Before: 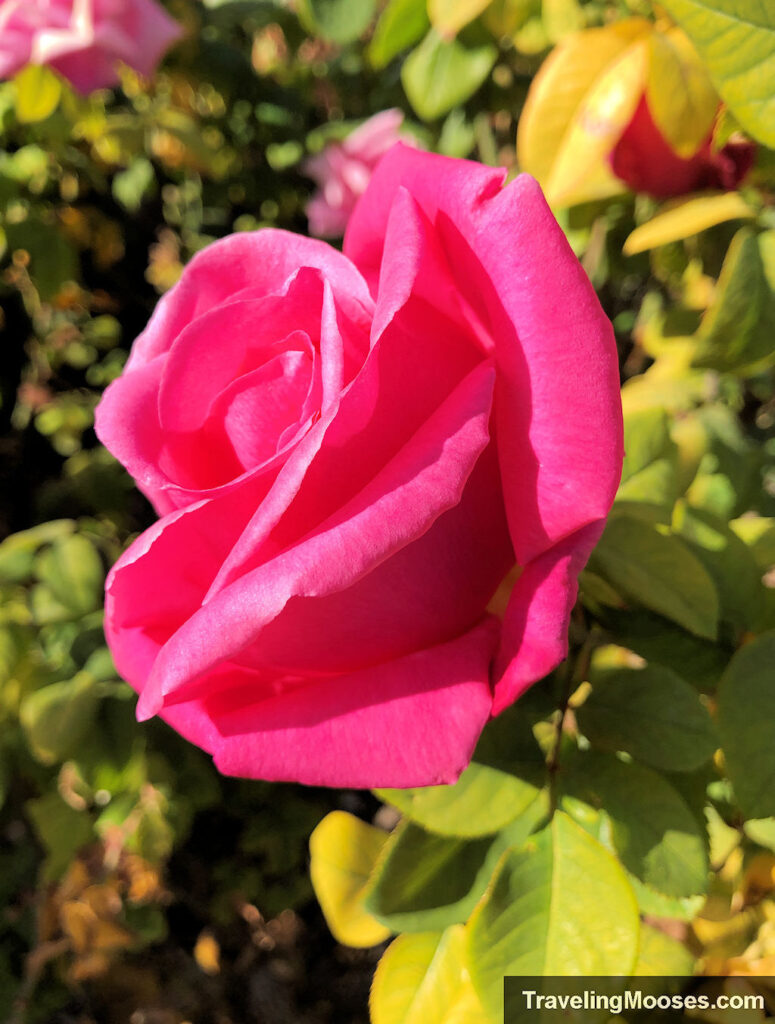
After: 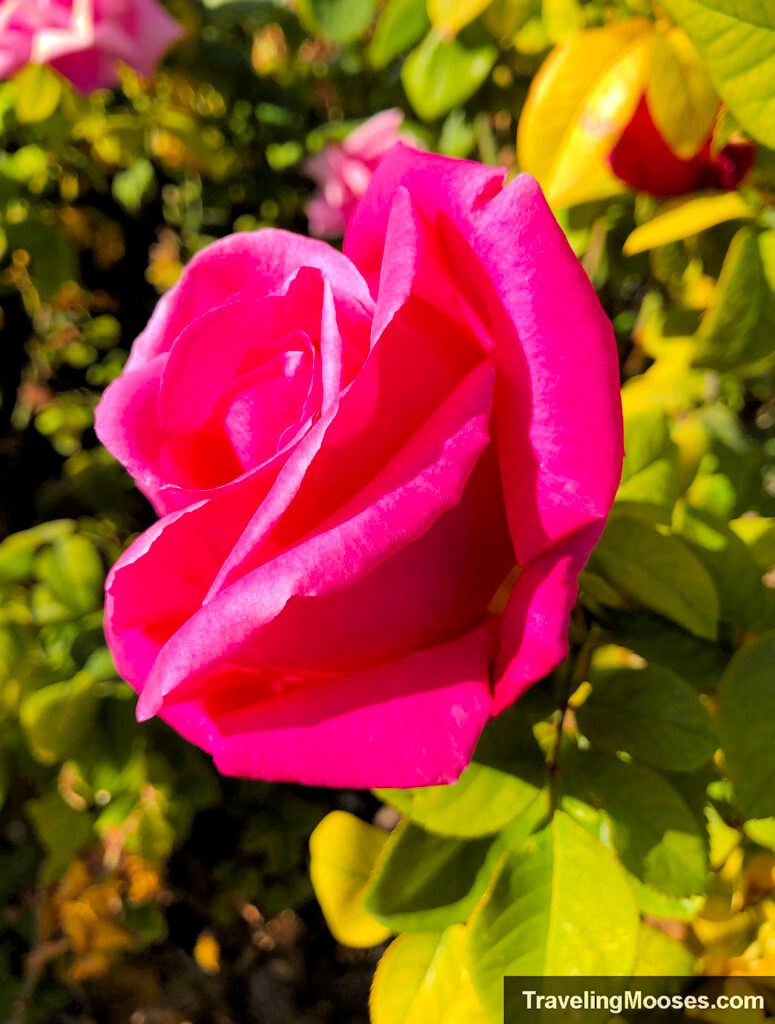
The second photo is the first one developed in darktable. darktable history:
color balance rgb: perceptual saturation grading › global saturation 29.442%
local contrast: mode bilateral grid, contrast 20, coarseness 51, detail 120%, midtone range 0.2
